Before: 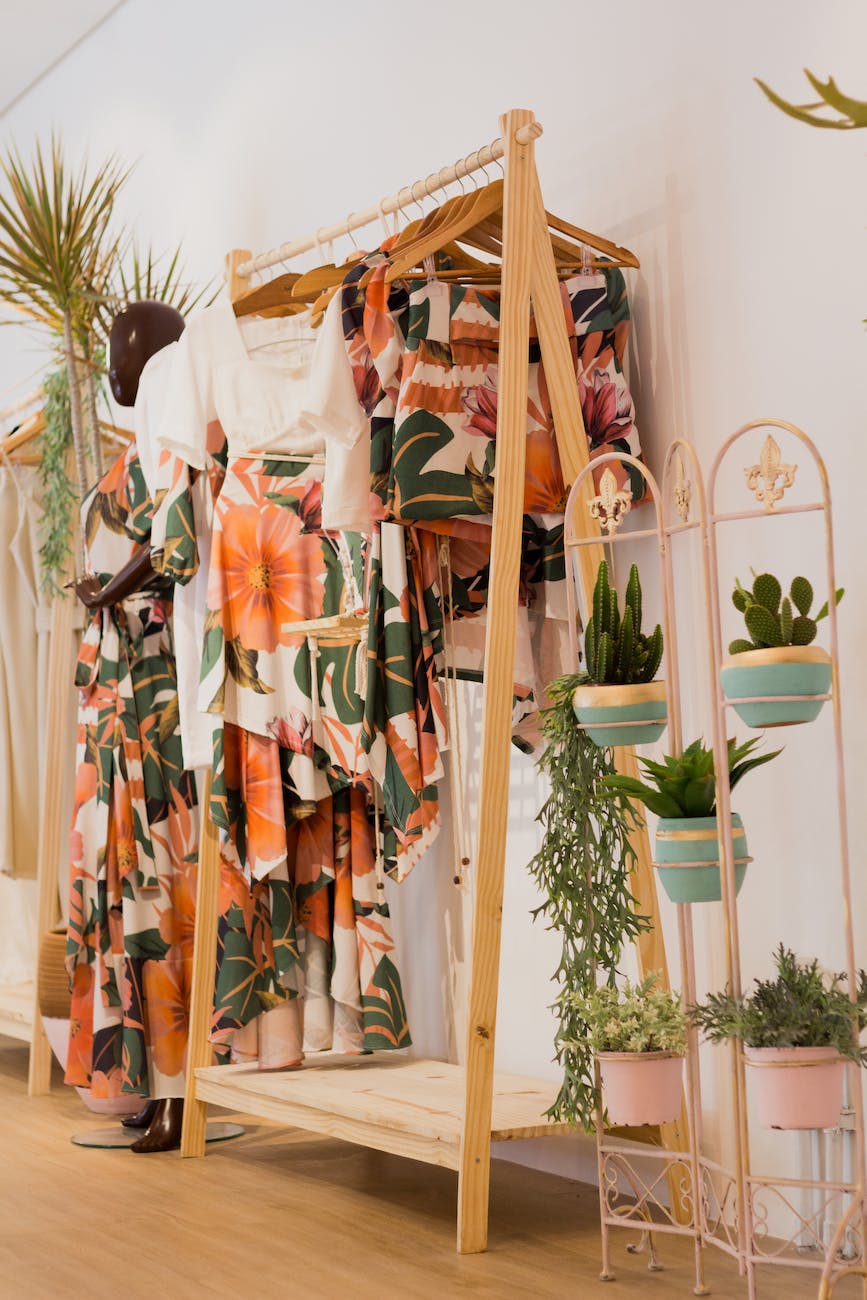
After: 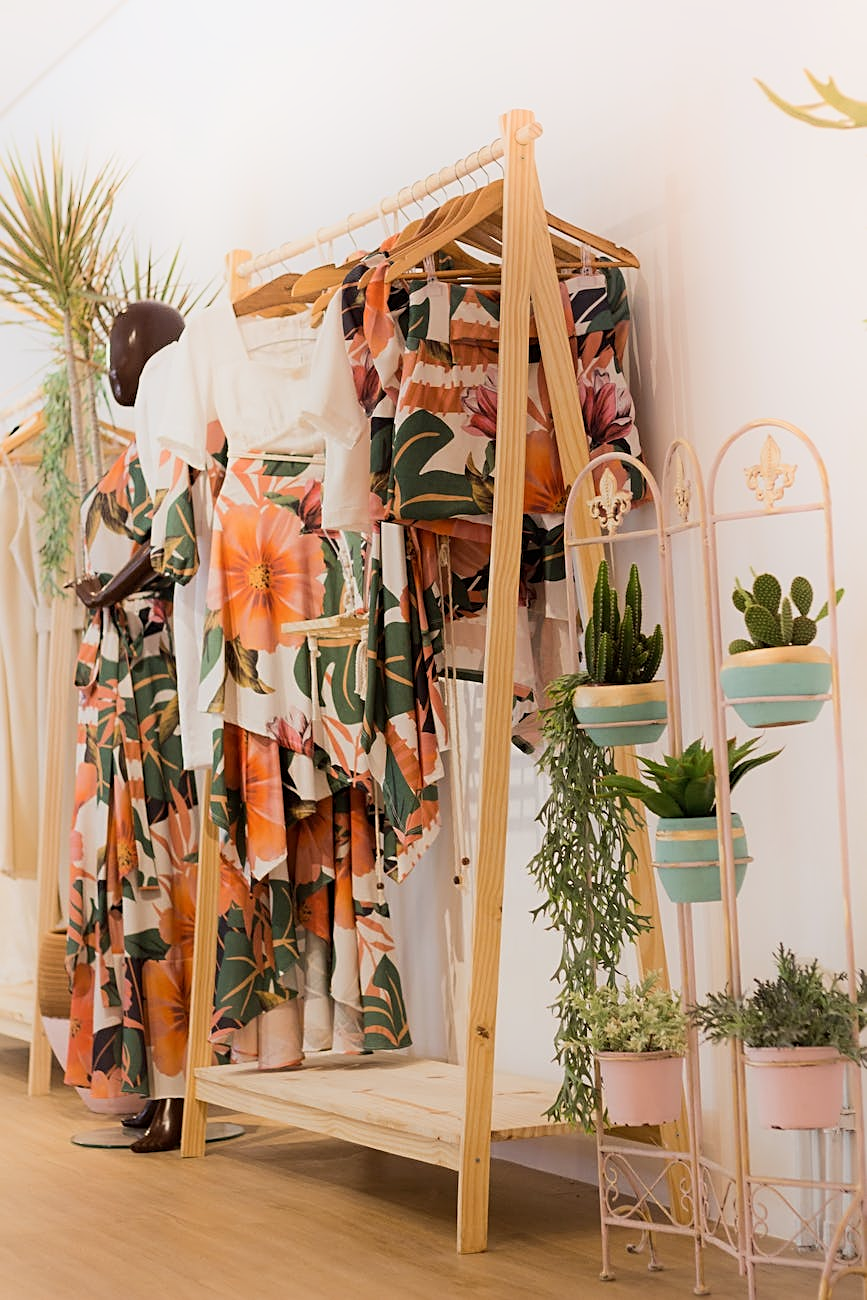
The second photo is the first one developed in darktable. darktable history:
sharpen: on, module defaults
shadows and highlights: shadows -54.2, highlights 85.3, soften with gaussian
exposure: exposure -0.155 EV, compensate exposure bias true, compensate highlight preservation false
